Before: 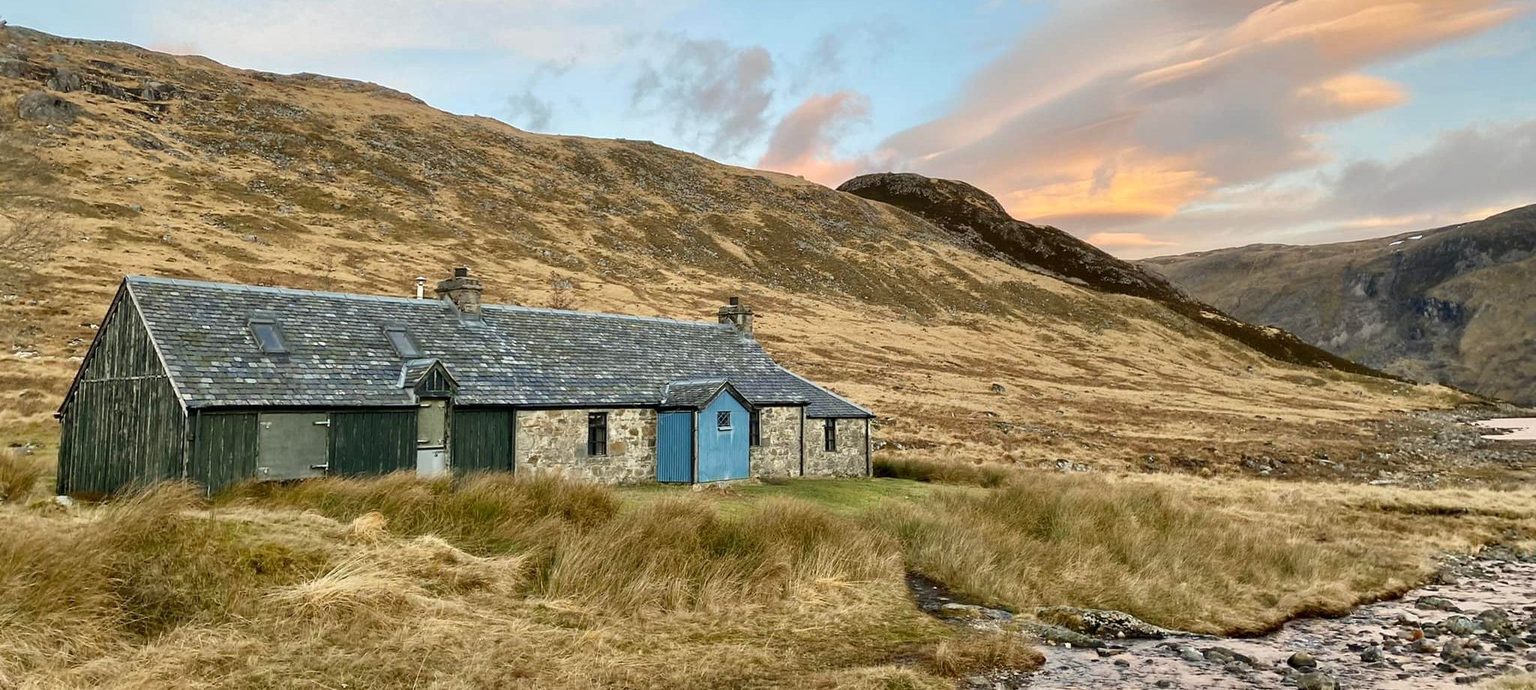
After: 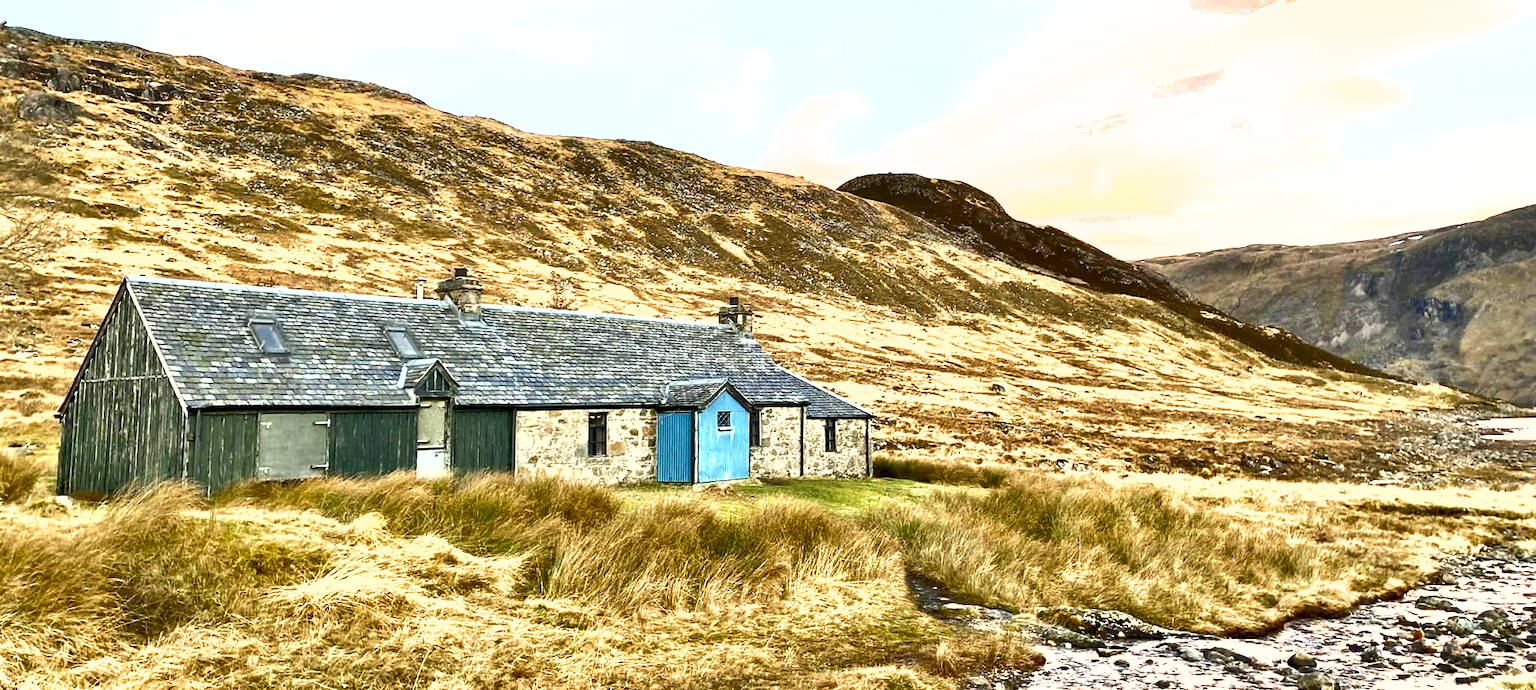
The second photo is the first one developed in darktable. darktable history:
exposure: black level correction 0.001, exposure 1.398 EV, compensate highlight preservation false
shadows and highlights: shadows 30.63, highlights -62.99, soften with gaussian
